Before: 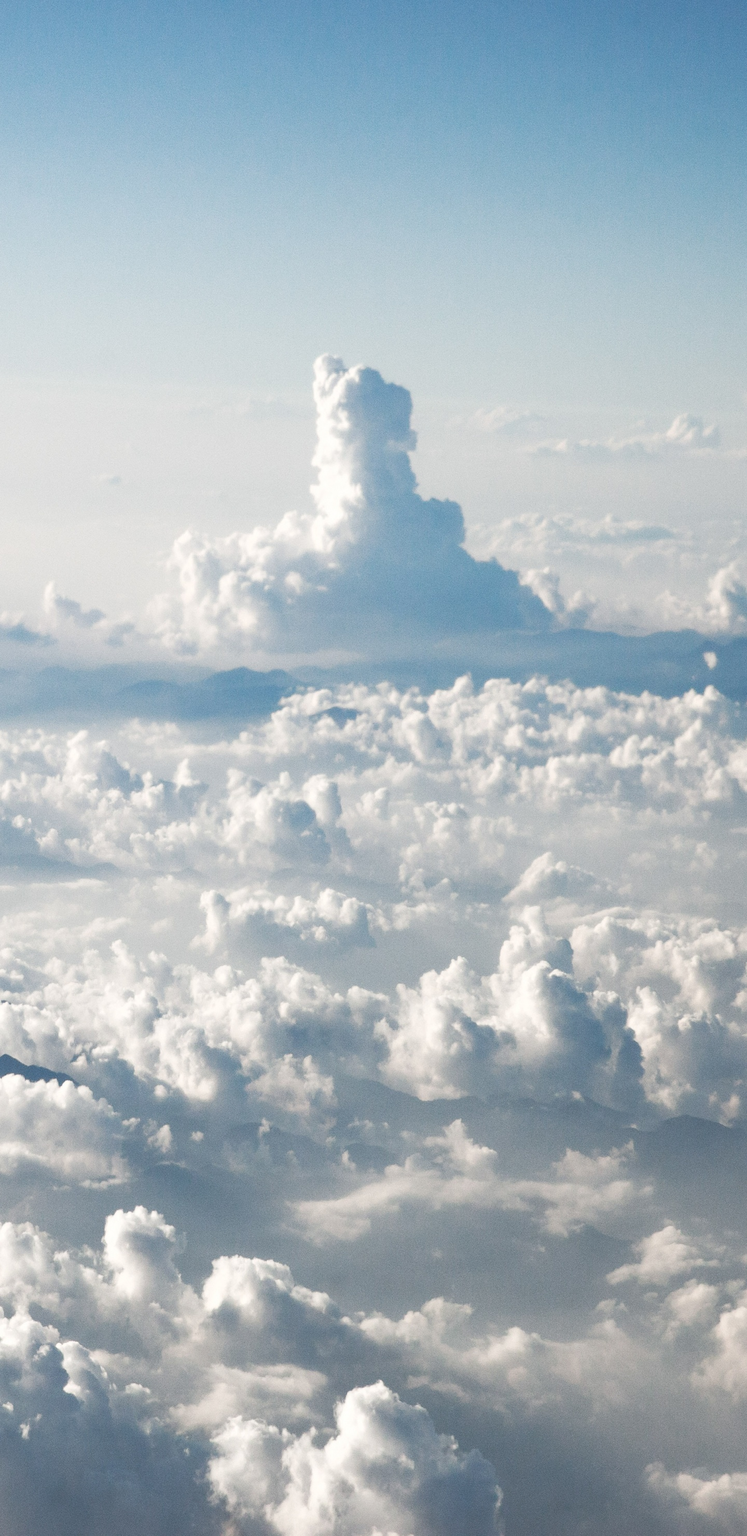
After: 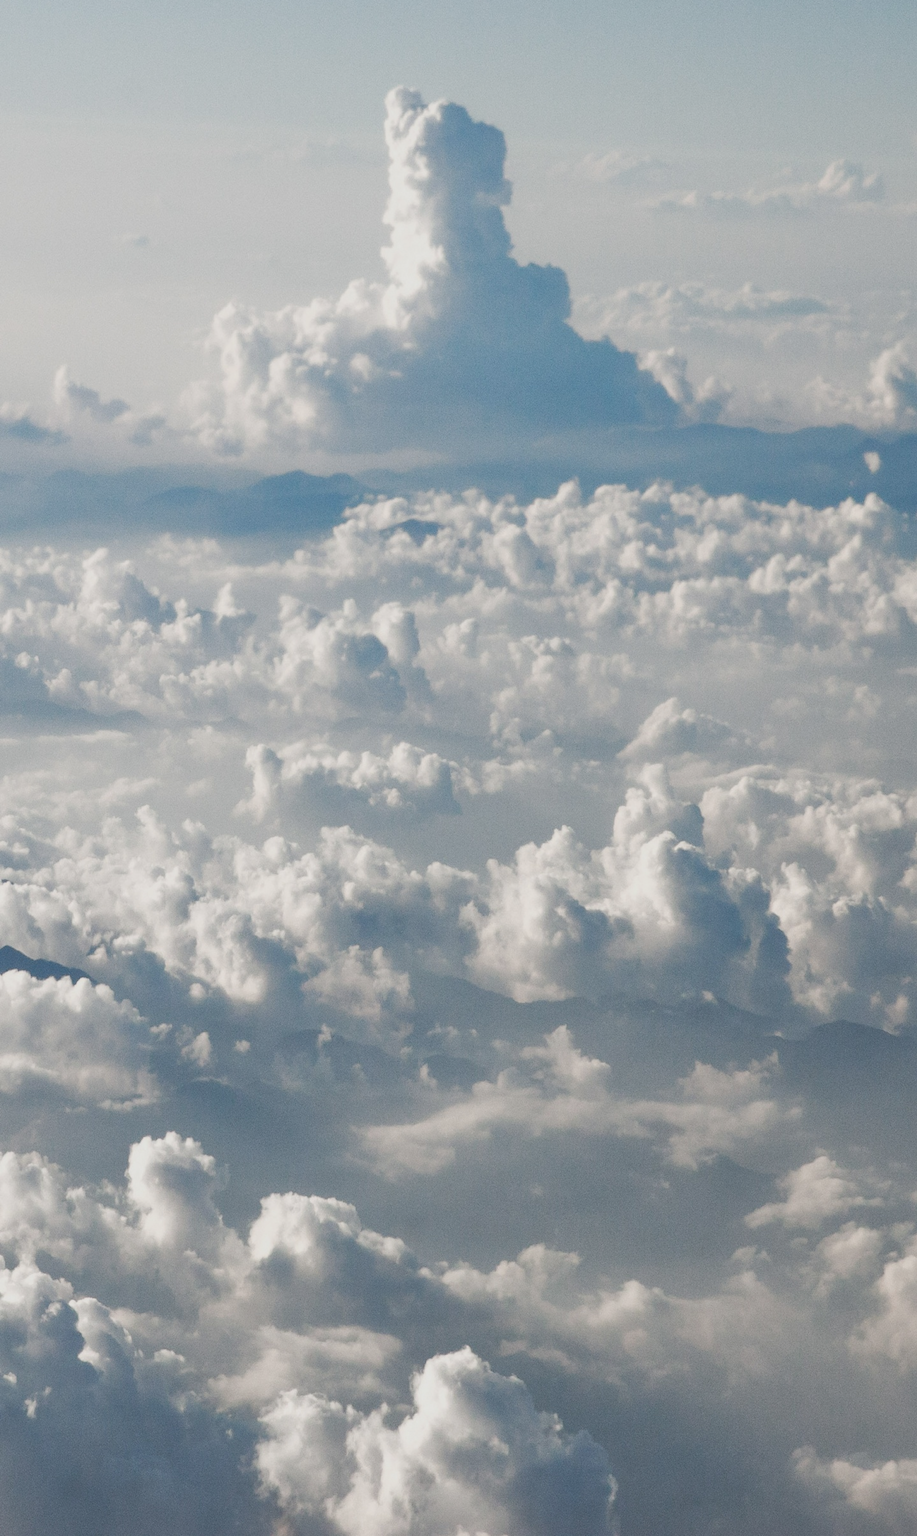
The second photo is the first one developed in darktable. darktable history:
crop and rotate: top 18.507%
tone equalizer: -8 EV 0.25 EV, -7 EV 0.417 EV, -6 EV 0.417 EV, -5 EV 0.25 EV, -3 EV -0.25 EV, -2 EV -0.417 EV, -1 EV -0.417 EV, +0 EV -0.25 EV, edges refinement/feathering 500, mask exposure compensation -1.57 EV, preserve details guided filter
